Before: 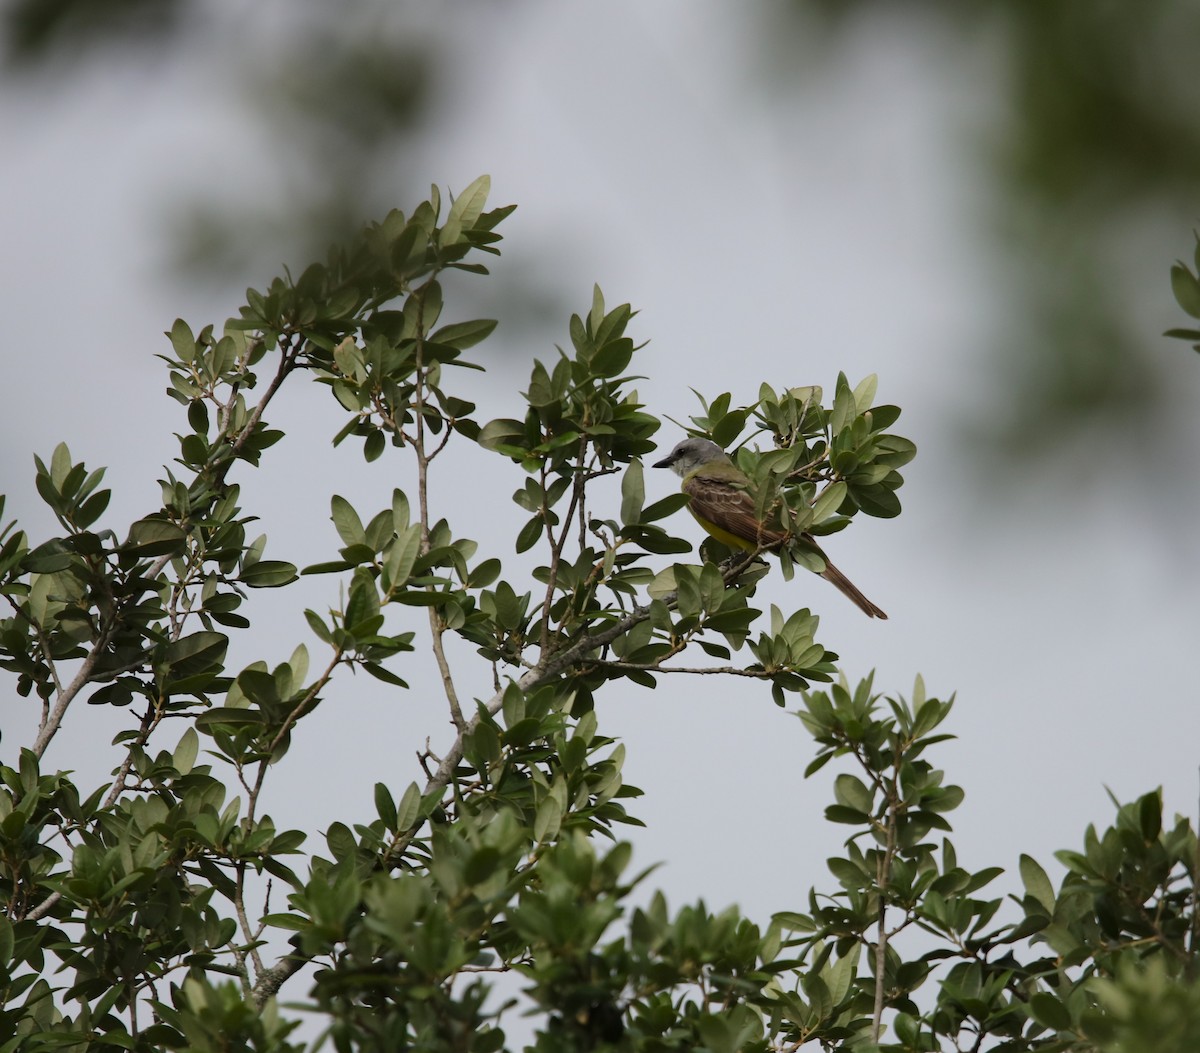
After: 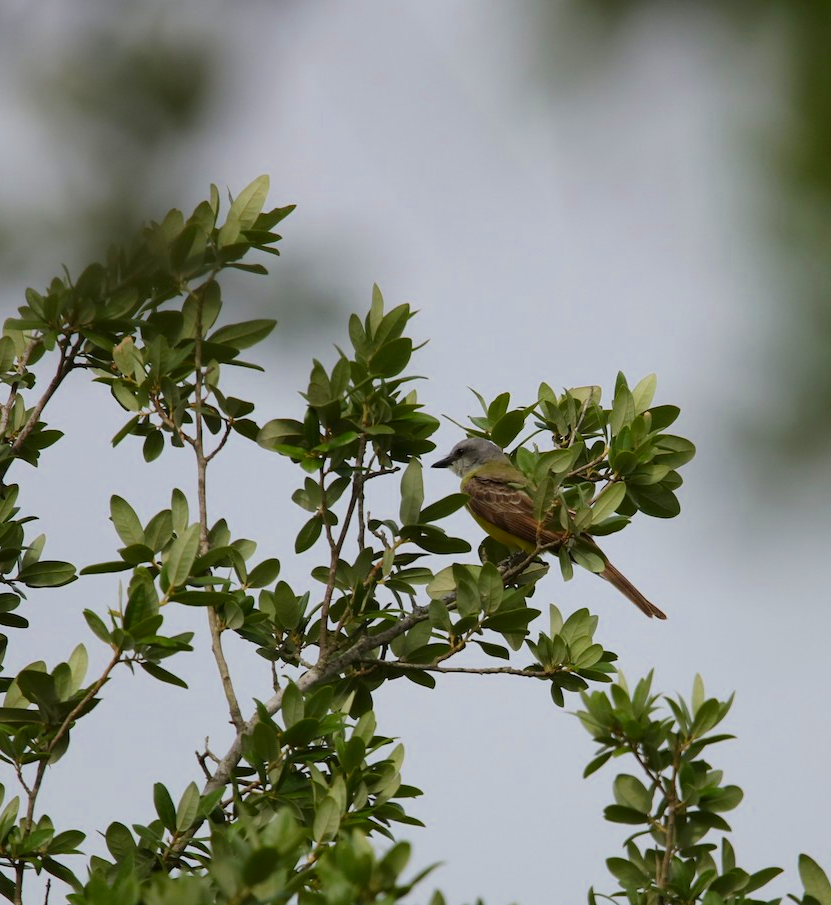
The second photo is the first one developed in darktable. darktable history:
color zones: curves: ch0 [(0, 0.613) (0.01, 0.613) (0.245, 0.448) (0.498, 0.529) (0.642, 0.665) (0.879, 0.777) (0.99, 0.613)]; ch1 [(0, 0) (0.143, 0) (0.286, 0) (0.429, 0) (0.571, 0) (0.714, 0) (0.857, 0)], mix -138.01%
crop: left 18.479%, right 12.2%, bottom 13.971%
